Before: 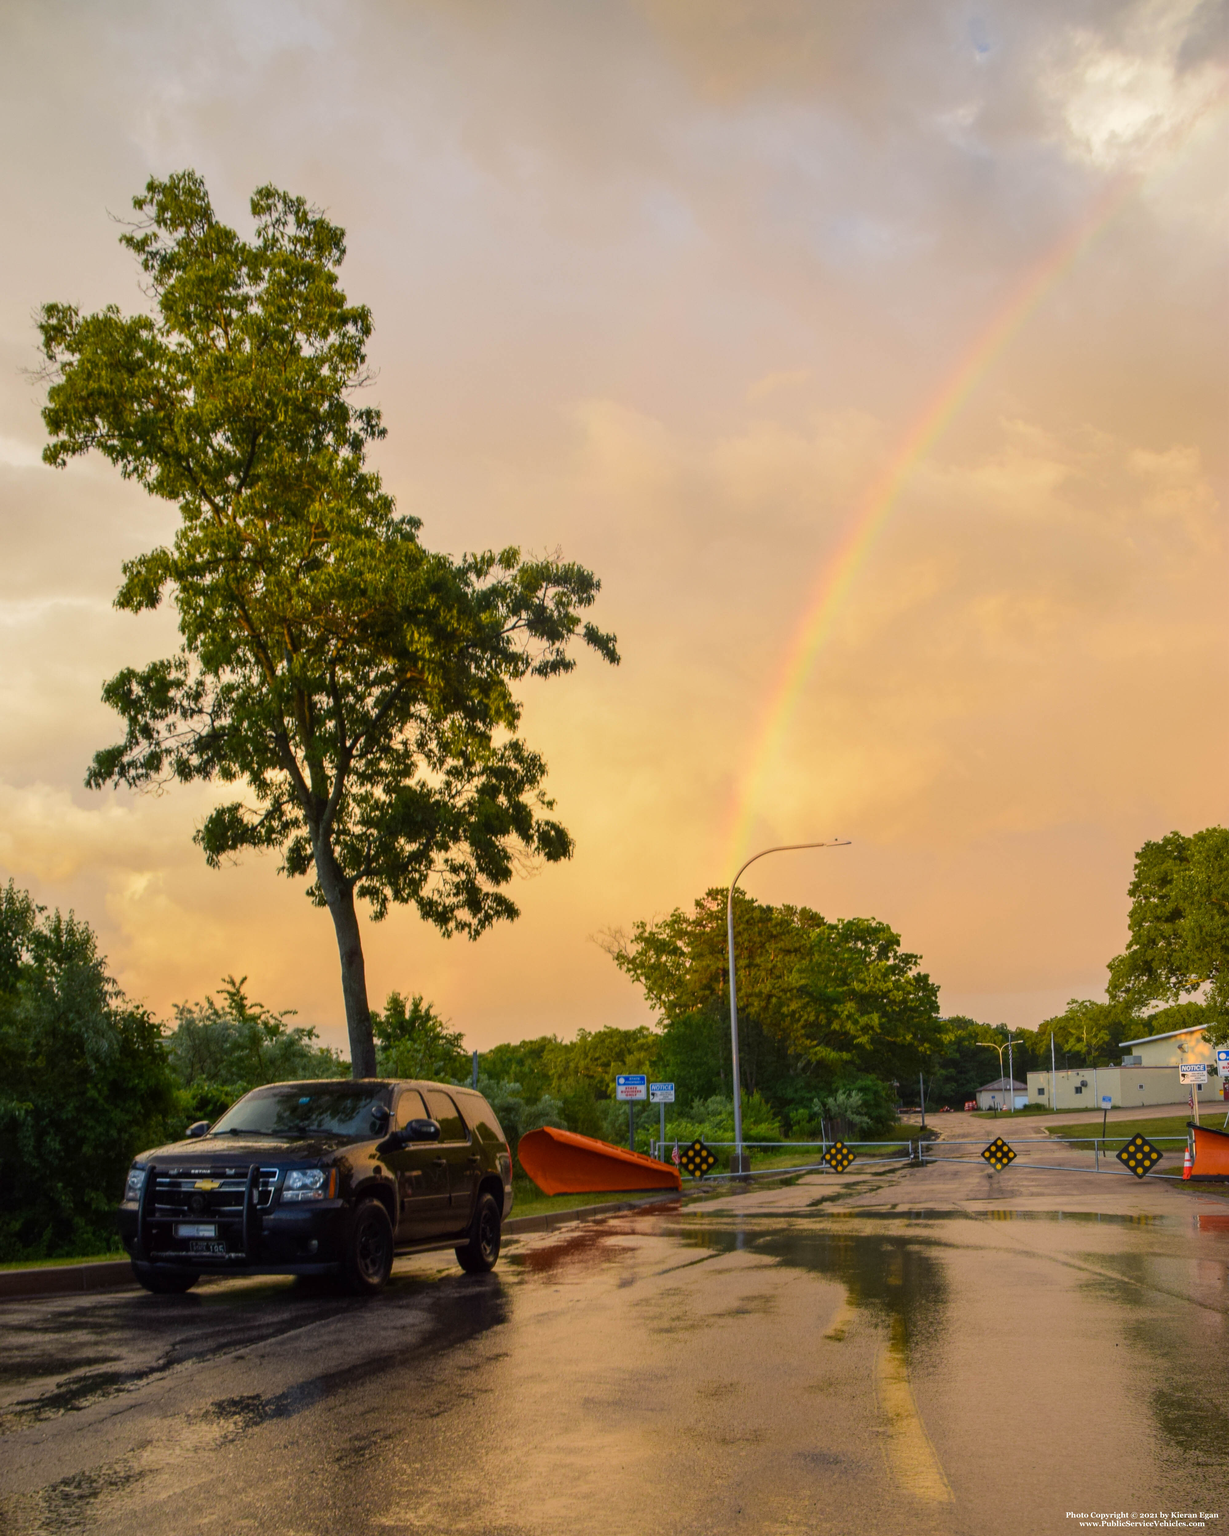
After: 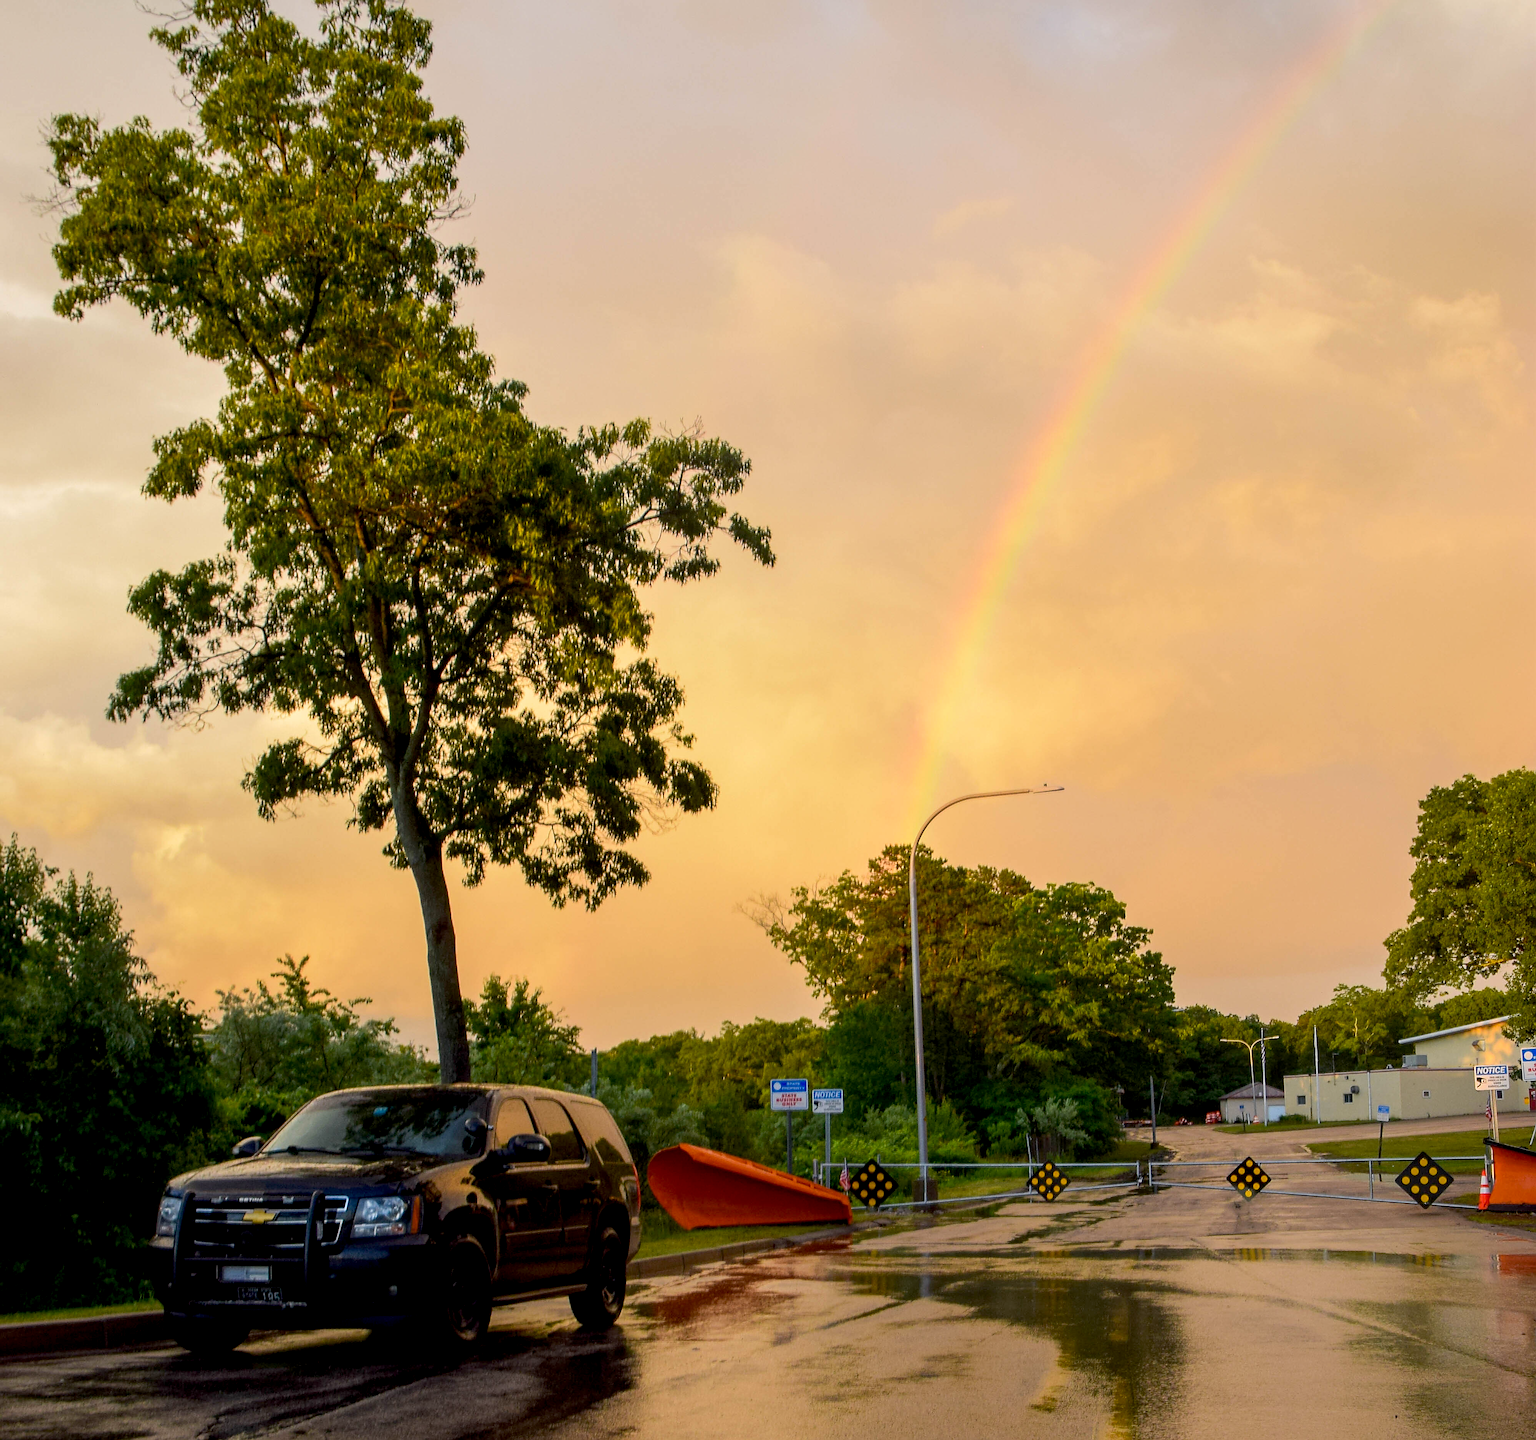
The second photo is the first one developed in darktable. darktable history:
crop: top 13.819%, bottom 11.169%
sharpen: radius 1.4, amount 1.25, threshold 0.7
exposure: black level correction 0.009, exposure 0.119 EV, compensate highlight preservation false
